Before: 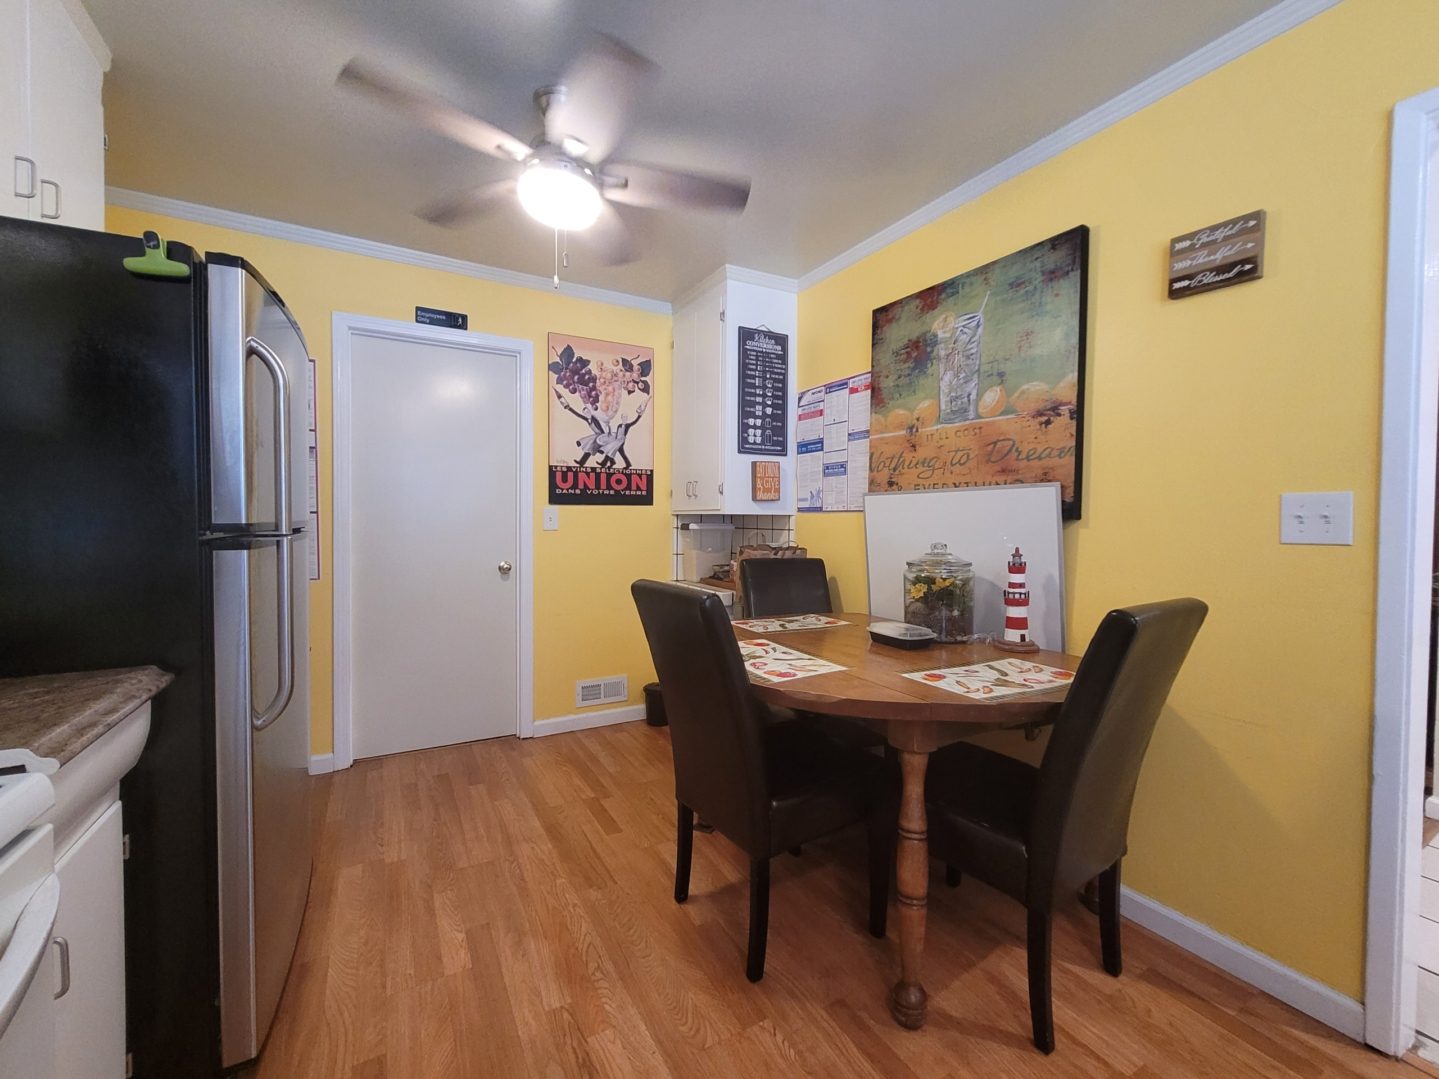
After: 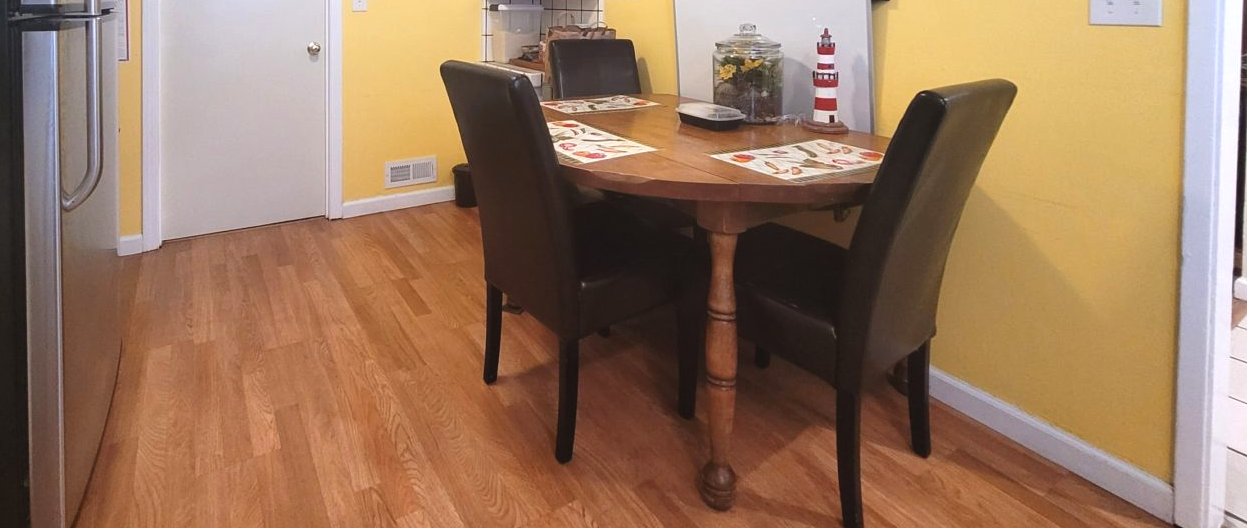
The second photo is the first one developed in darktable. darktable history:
crop and rotate: left 13.306%, top 48.129%, bottom 2.928%
tone equalizer: on, module defaults
fill light: on, module defaults
exposure: black level correction -0.002, exposure 0.54 EV, compensate highlight preservation false
